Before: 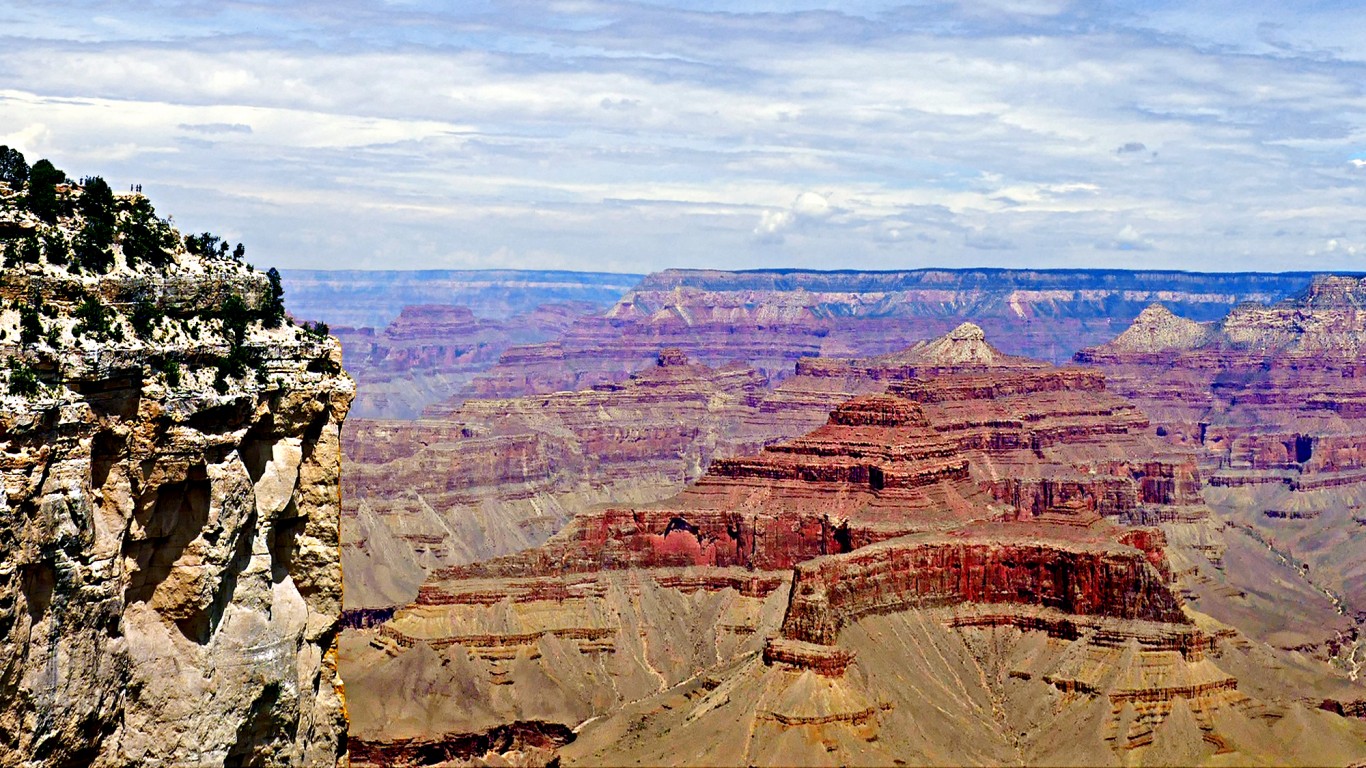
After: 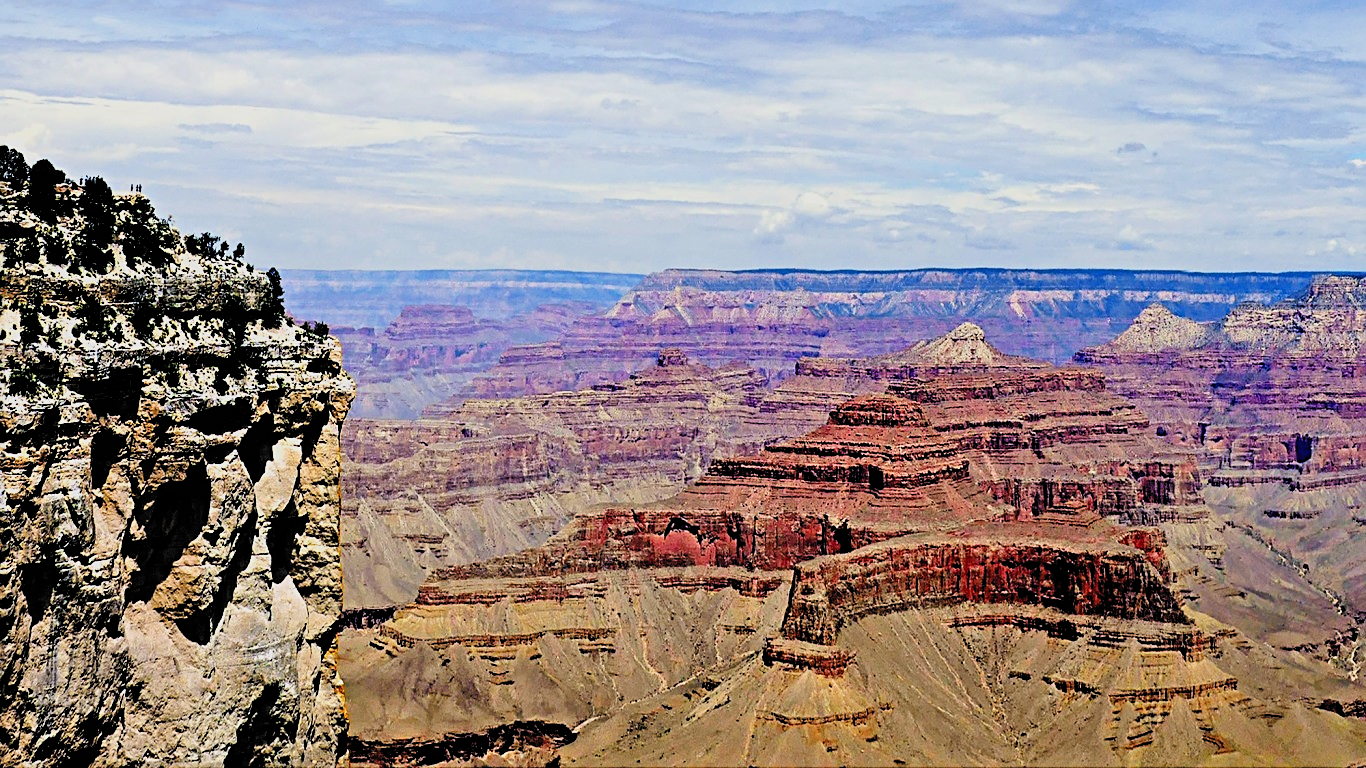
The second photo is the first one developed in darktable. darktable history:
filmic rgb: black relative exposure -5.01 EV, white relative exposure 3.99 EV, hardness 2.88, contrast 1.297, highlights saturation mix -29.7%, color science v6 (2022)
sharpen: on, module defaults
